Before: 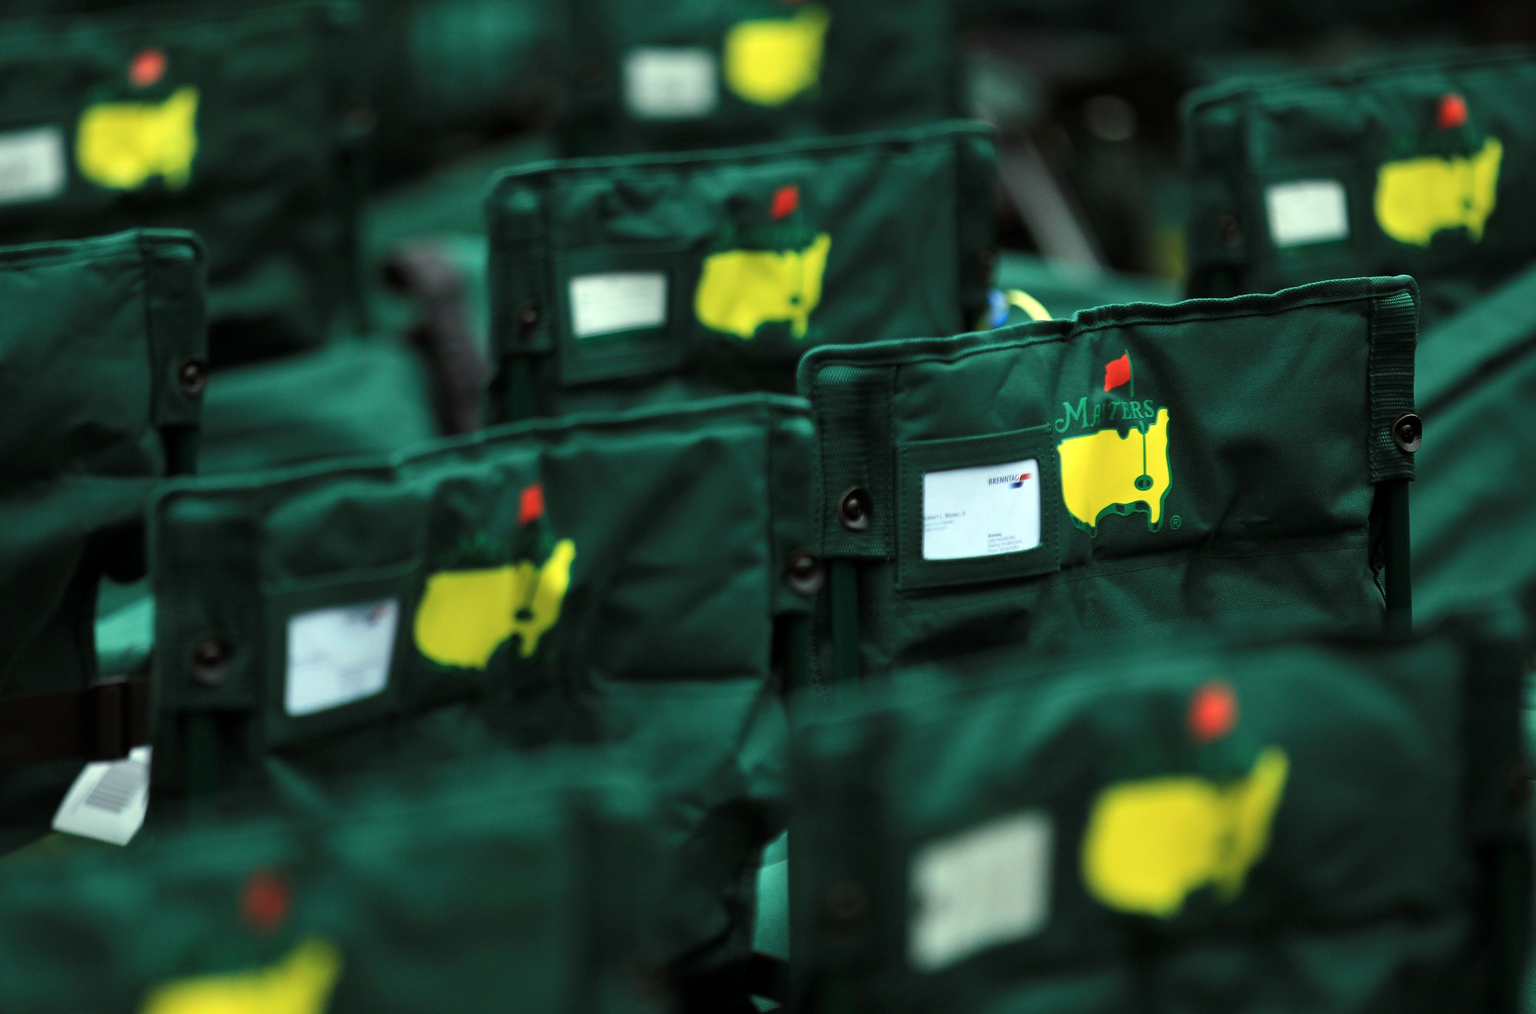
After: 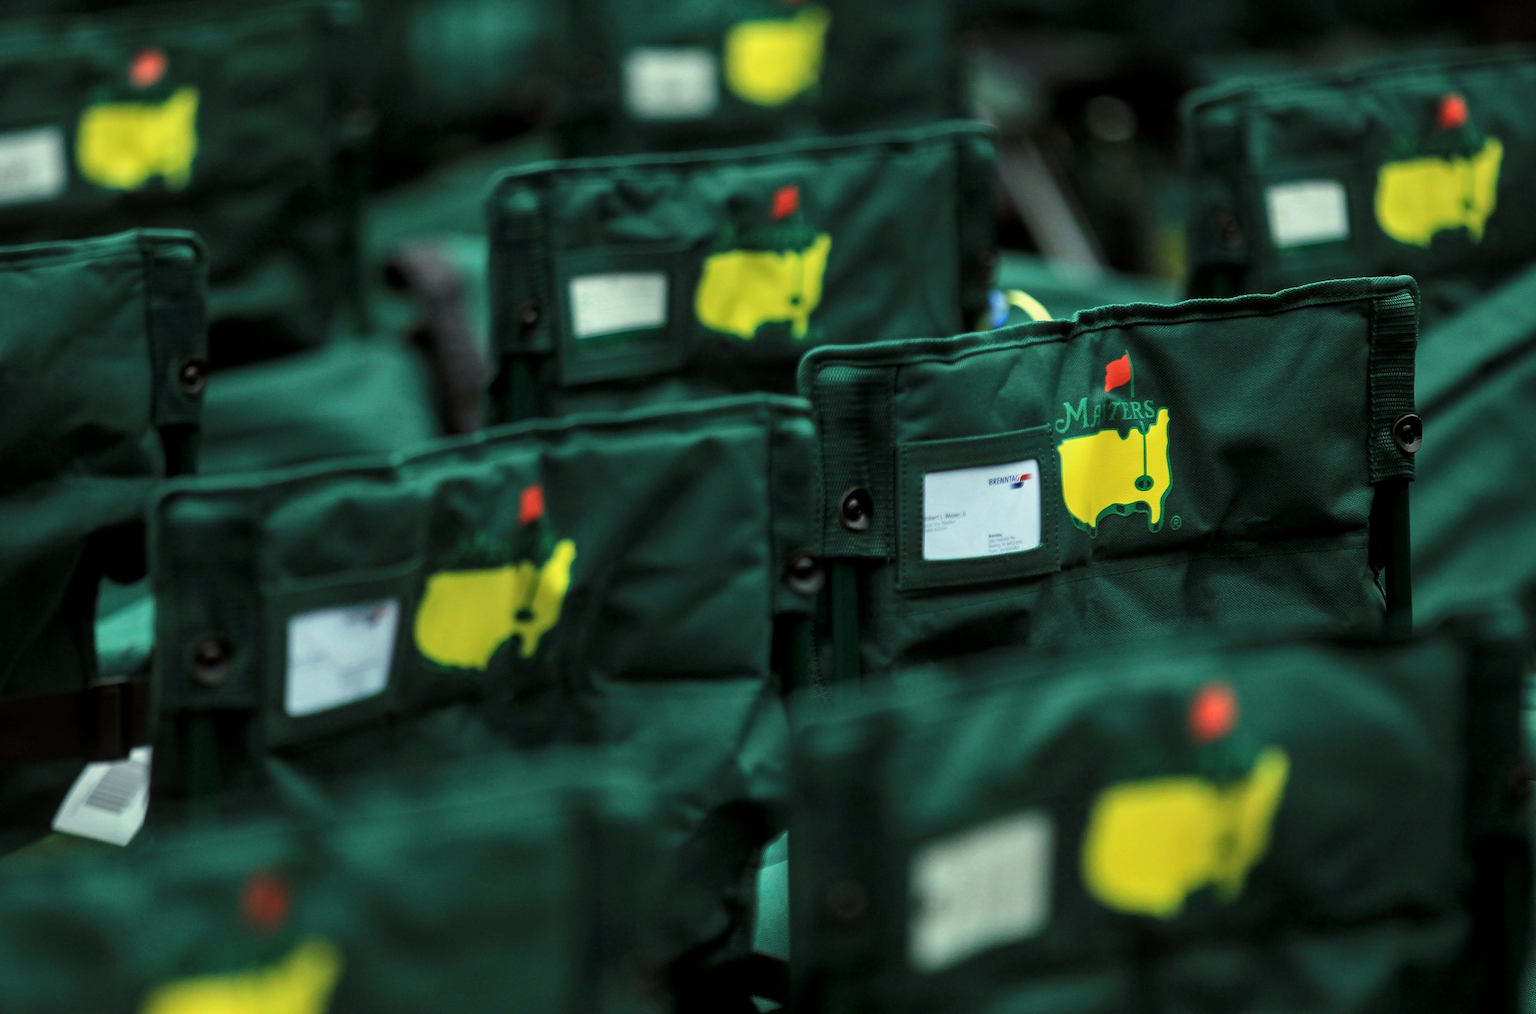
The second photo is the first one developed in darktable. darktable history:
local contrast: on, module defaults
exposure: exposure -0.177 EV, compensate highlight preservation false
